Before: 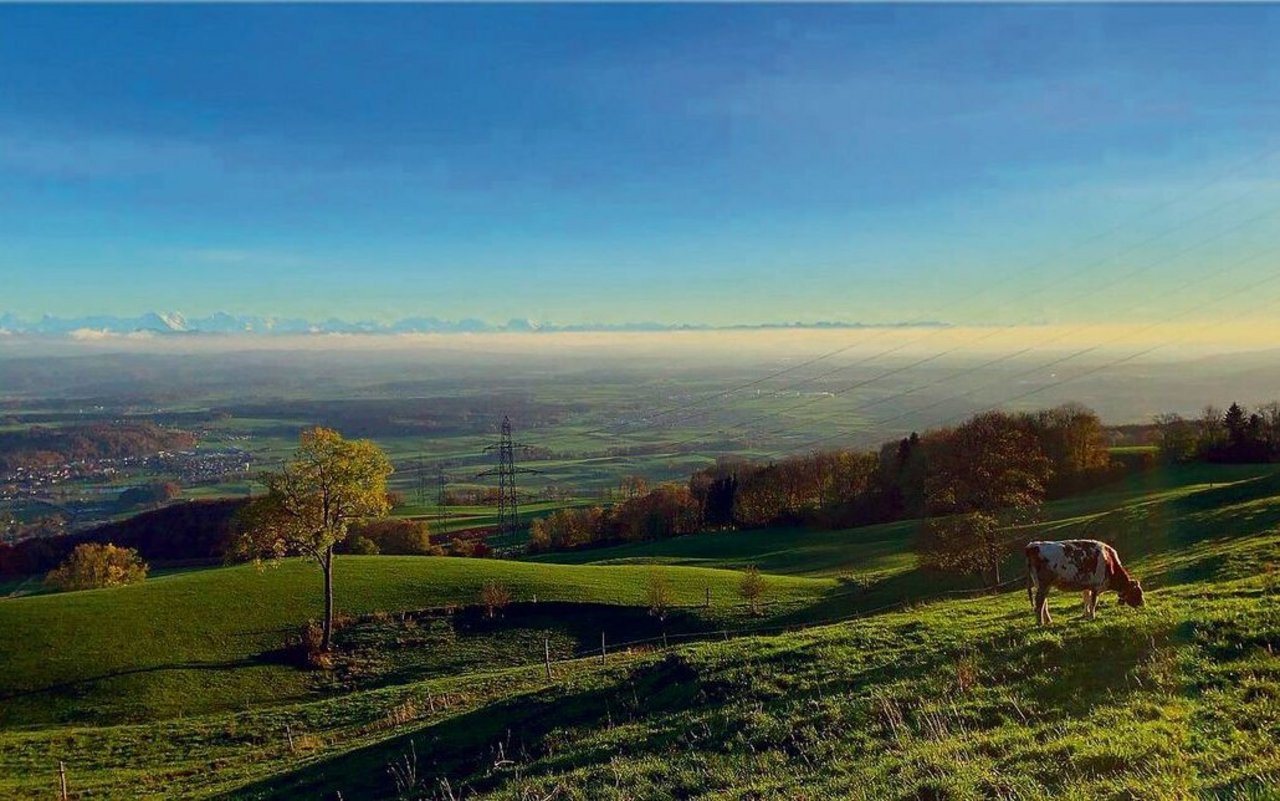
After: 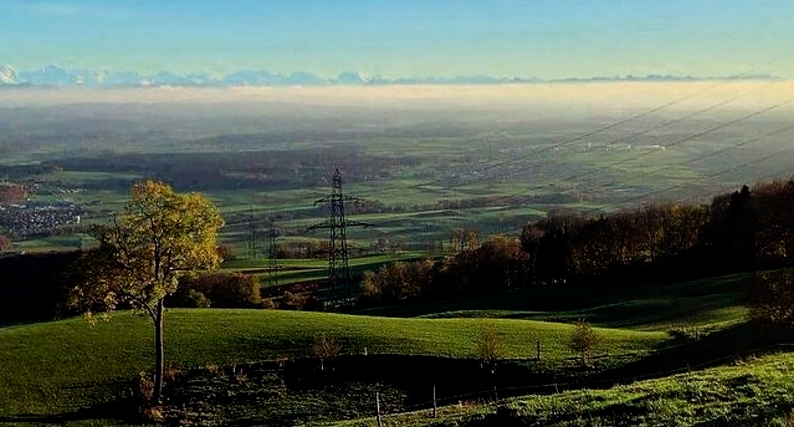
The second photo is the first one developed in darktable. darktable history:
crop: left 13.228%, top 30.853%, right 24.726%, bottom 15.745%
filmic rgb: black relative exposure -8.66 EV, white relative exposure 2.72 EV, target black luminance 0%, hardness 6.26, latitude 76.97%, contrast 1.328, shadows ↔ highlights balance -0.359%
